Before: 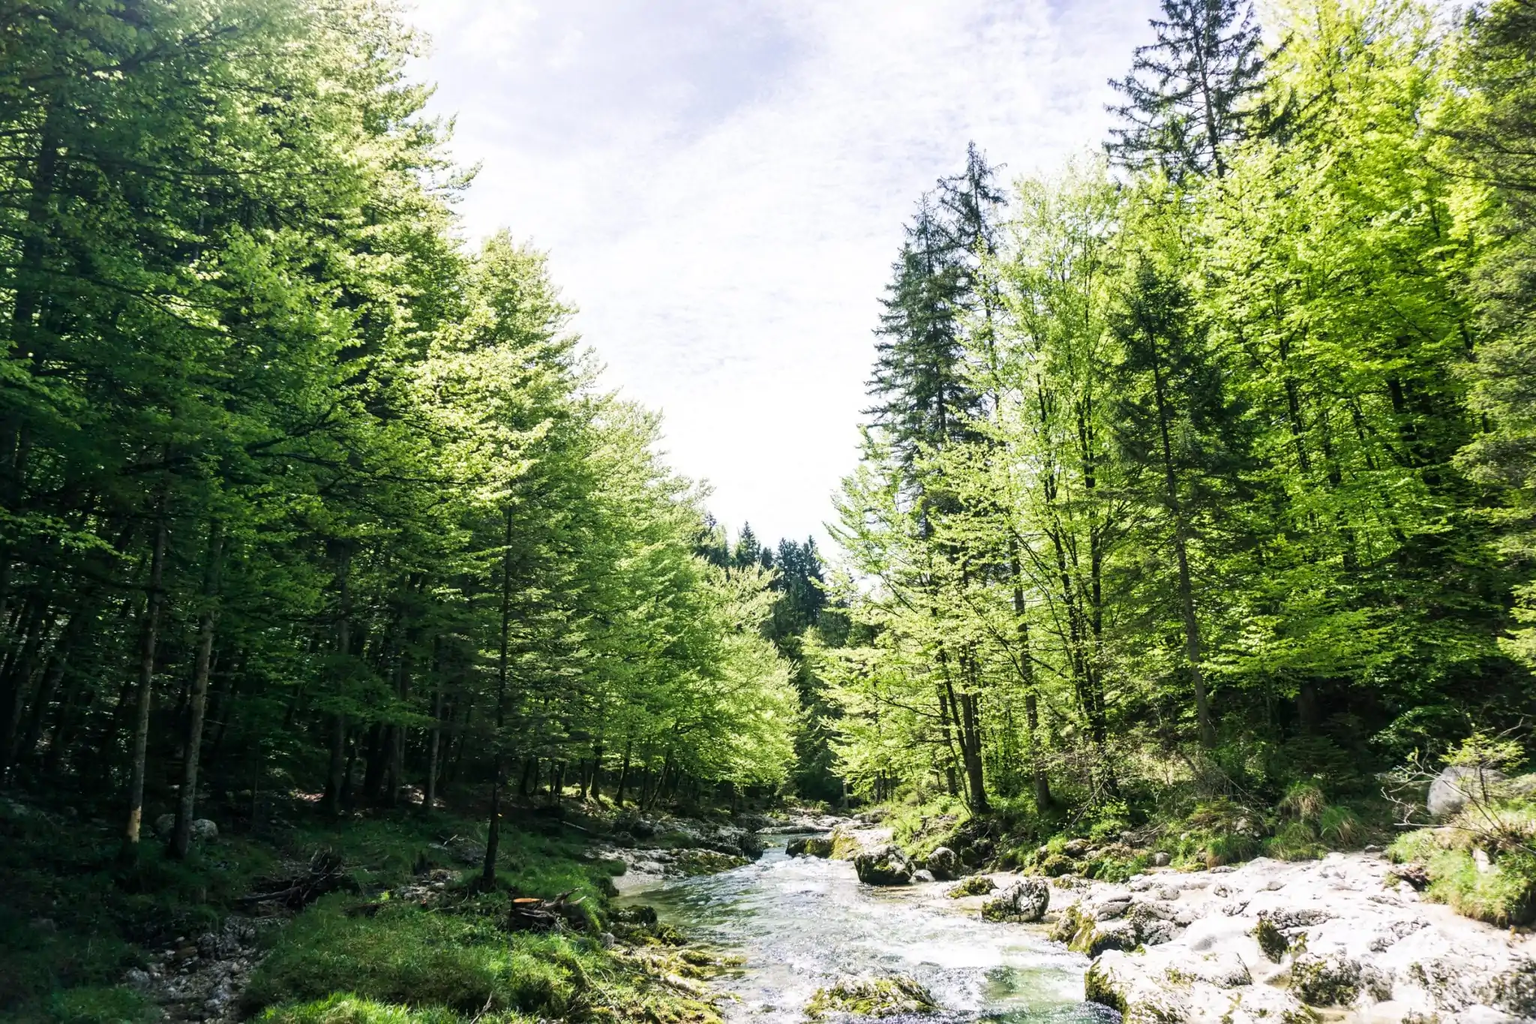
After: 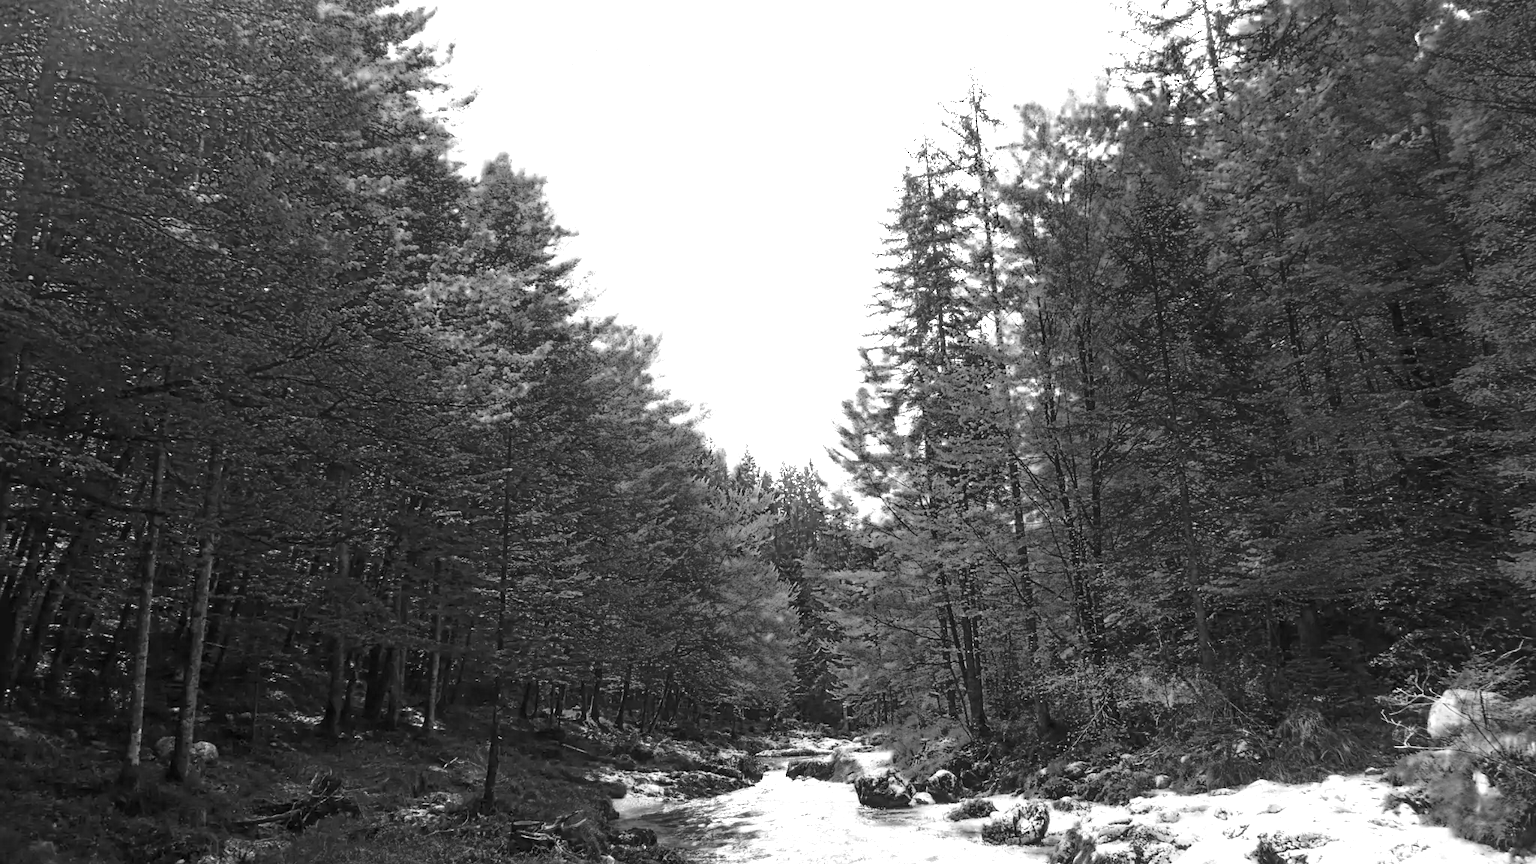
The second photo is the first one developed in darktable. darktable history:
color balance rgb: power › chroma 0.489%, power › hue 215.35°, perceptual saturation grading › global saturation 34.727%, perceptual saturation grading › highlights -29.923%, perceptual saturation grading › shadows 34.581%, global vibrance 20%
exposure: black level correction 0, exposure 1.373 EV, compensate exposure bias true, compensate highlight preservation false
color zones: curves: ch0 [(0.287, 0.048) (0.493, 0.484) (0.737, 0.816)]; ch1 [(0, 0) (0.143, 0) (0.286, 0) (0.429, 0) (0.571, 0) (0.714, 0) (0.857, 0)]
color correction: highlights a* 5.82, highlights b* 4.68
crop: top 7.567%, bottom 7.965%
